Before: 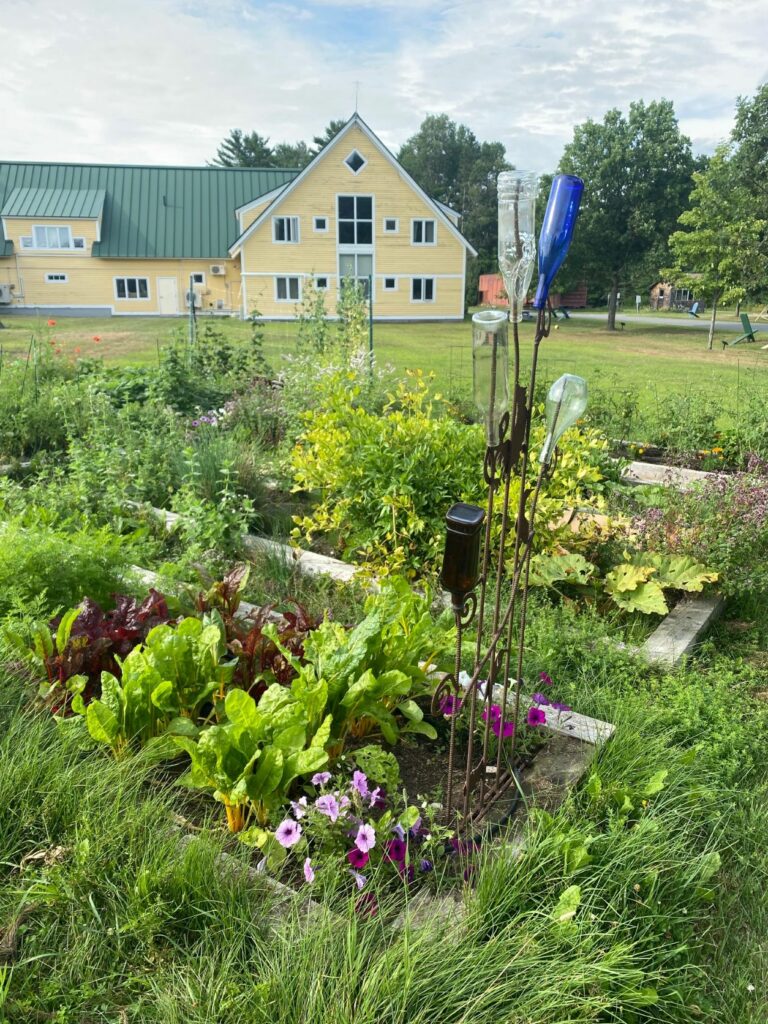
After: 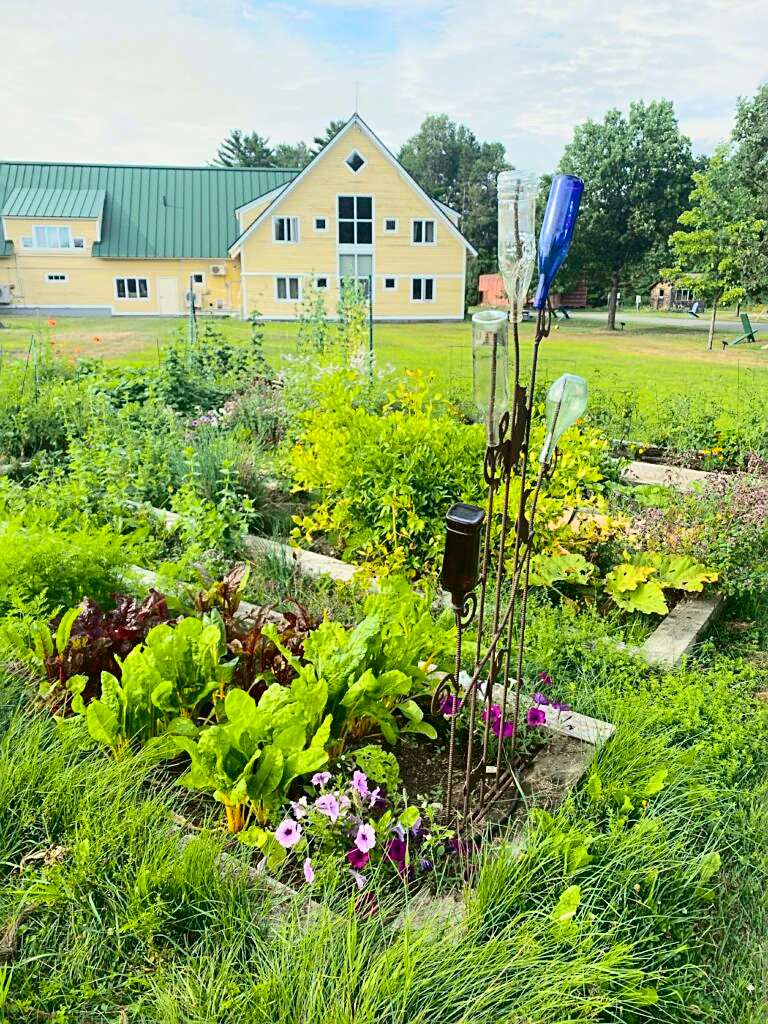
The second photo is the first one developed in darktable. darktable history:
sharpen: on, module defaults
tone curve: curves: ch0 [(0, 0.011) (0.104, 0.085) (0.236, 0.234) (0.398, 0.507) (0.498, 0.621) (0.65, 0.757) (0.835, 0.883) (1, 0.961)]; ch1 [(0, 0) (0.353, 0.344) (0.43, 0.401) (0.479, 0.476) (0.502, 0.502) (0.54, 0.542) (0.602, 0.613) (0.638, 0.668) (0.693, 0.727) (1, 1)]; ch2 [(0, 0) (0.34, 0.314) (0.434, 0.43) (0.5, 0.506) (0.521, 0.54) (0.54, 0.56) (0.595, 0.613) (0.644, 0.729) (1, 1)], color space Lab, independent channels, preserve colors none
